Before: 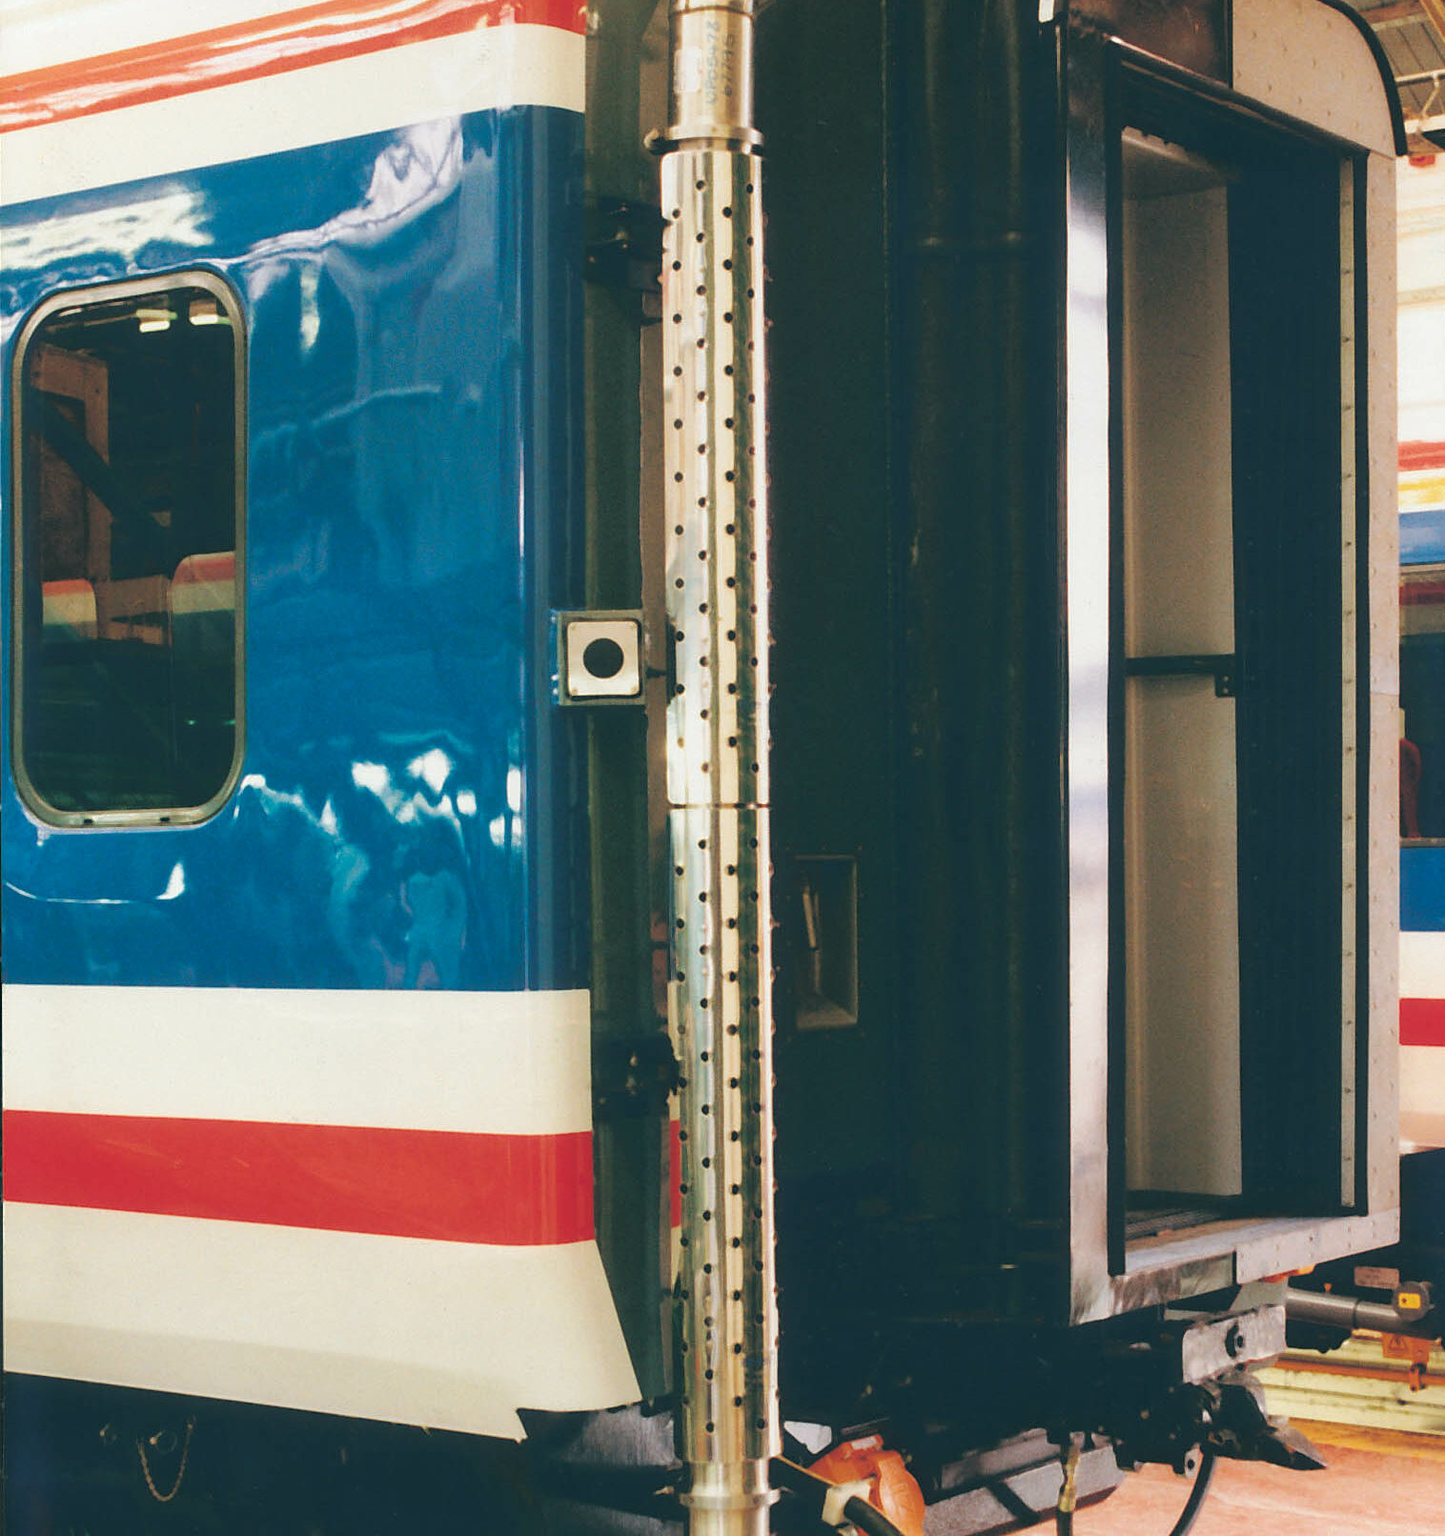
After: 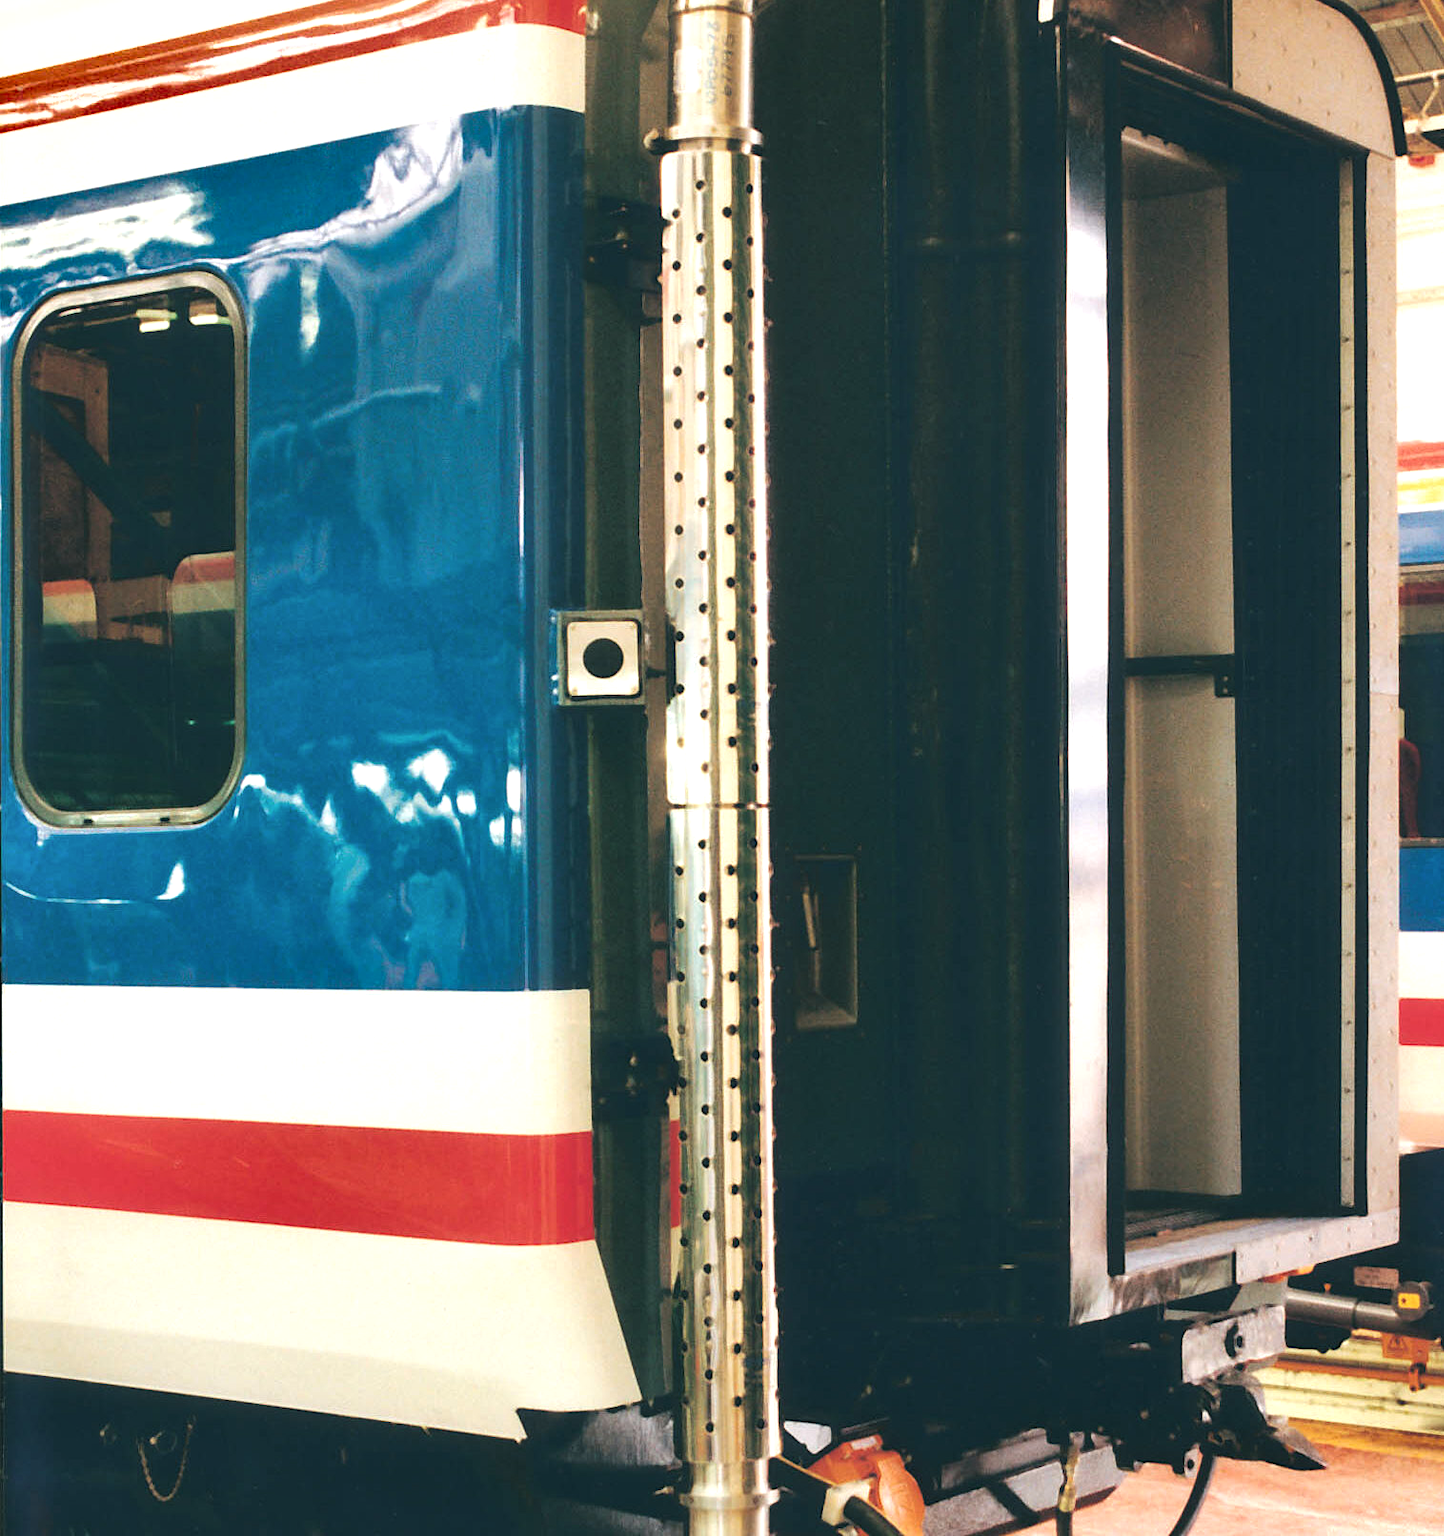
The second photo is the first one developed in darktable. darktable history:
shadows and highlights: radius 171.16, shadows 27, white point adjustment 3.13, highlights -67.95, soften with gaussian
tone equalizer: -8 EV -0.417 EV, -7 EV -0.389 EV, -6 EV -0.333 EV, -5 EV -0.222 EV, -3 EV 0.222 EV, -2 EV 0.333 EV, -1 EV 0.389 EV, +0 EV 0.417 EV, edges refinement/feathering 500, mask exposure compensation -1.57 EV, preserve details no
